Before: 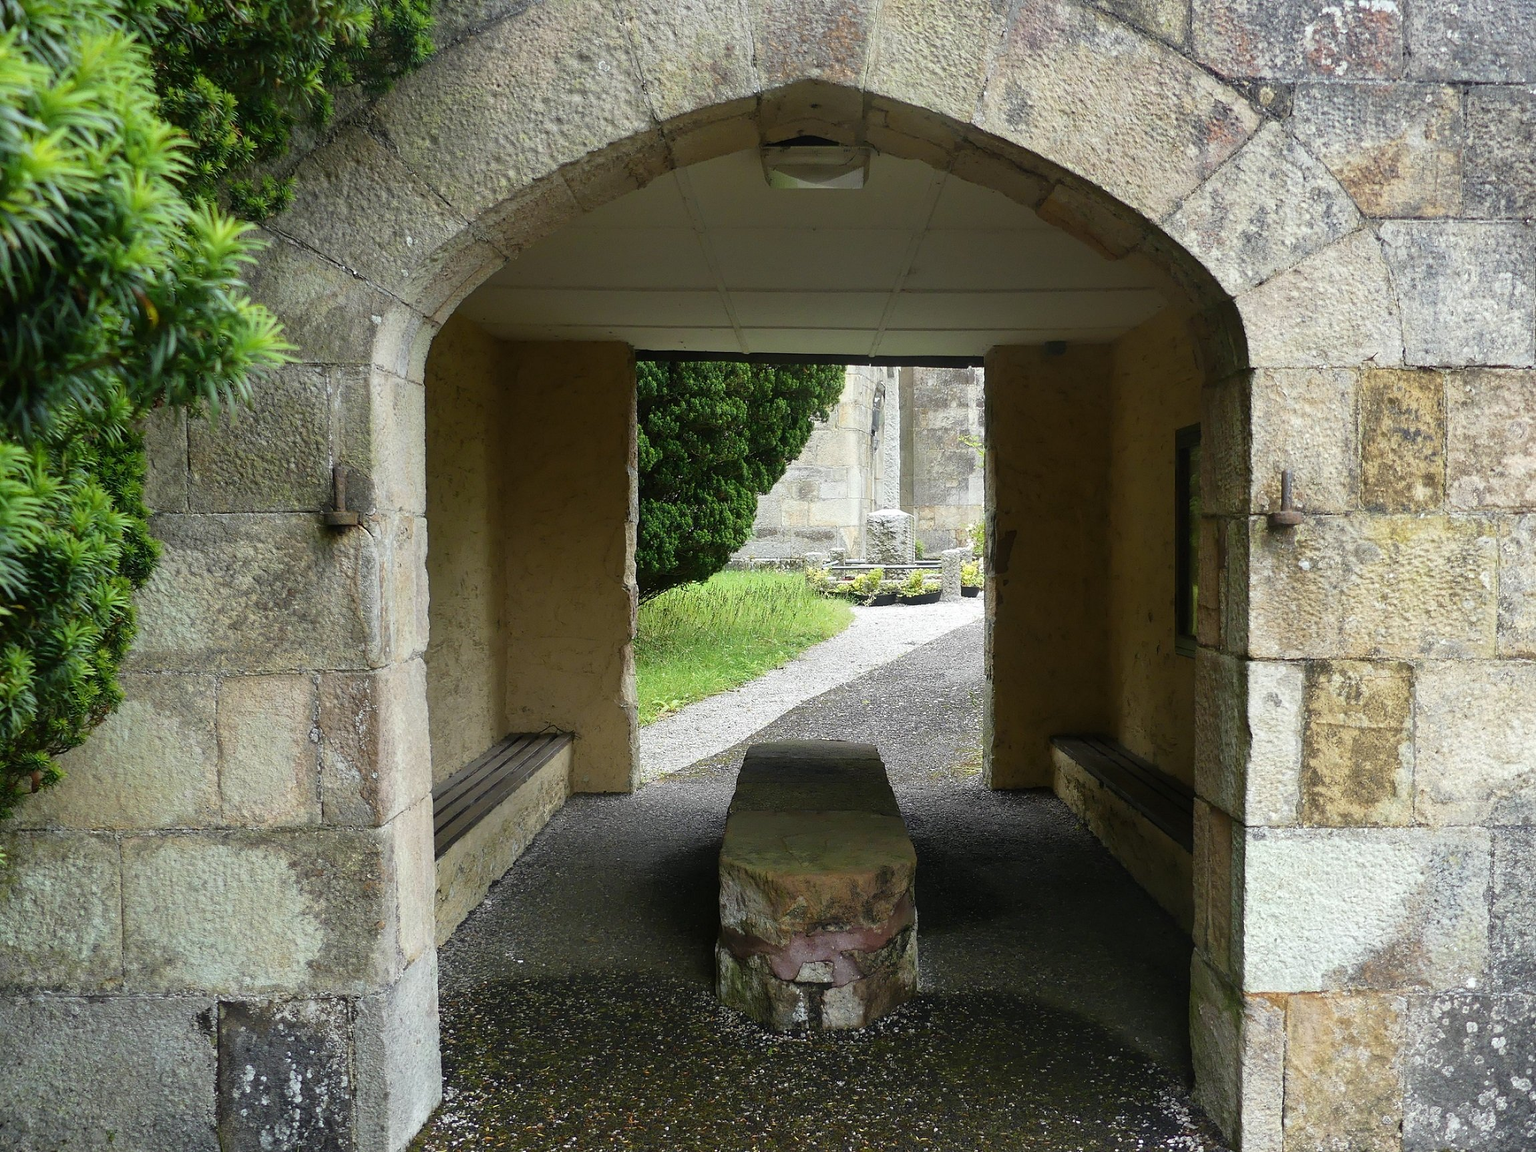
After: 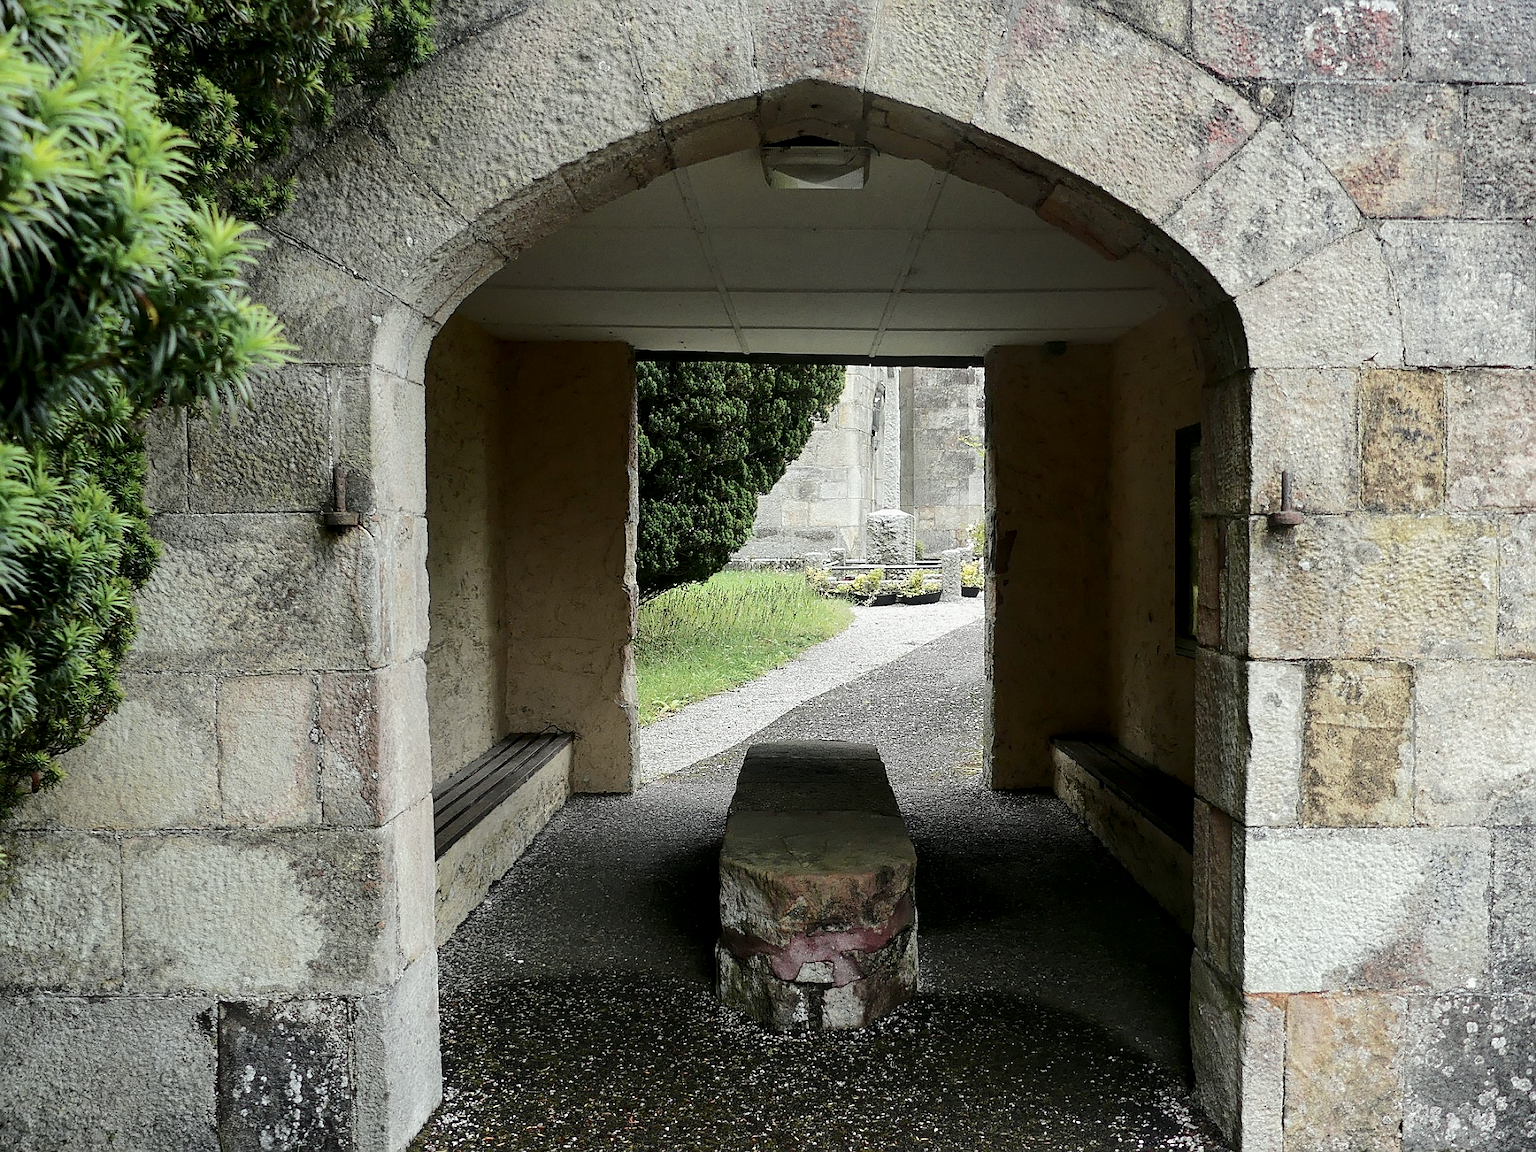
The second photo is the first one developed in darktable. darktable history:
tone curve: curves: ch0 [(0, 0) (0.058, 0.022) (0.265, 0.208) (0.41, 0.417) (0.485, 0.524) (0.638, 0.673) (0.845, 0.828) (0.994, 0.964)]; ch1 [(0, 0) (0.136, 0.146) (0.317, 0.34) (0.382, 0.408) (0.469, 0.482) (0.498, 0.497) (0.557, 0.573) (0.644, 0.643) (0.725, 0.765) (1, 1)]; ch2 [(0, 0) (0.352, 0.403) (0.45, 0.469) (0.502, 0.504) (0.54, 0.524) (0.592, 0.566) (0.638, 0.599) (1, 1)], color space Lab, independent channels, preserve colors none
local contrast: highlights 100%, shadows 100%, detail 120%, midtone range 0.2
sharpen: on, module defaults
